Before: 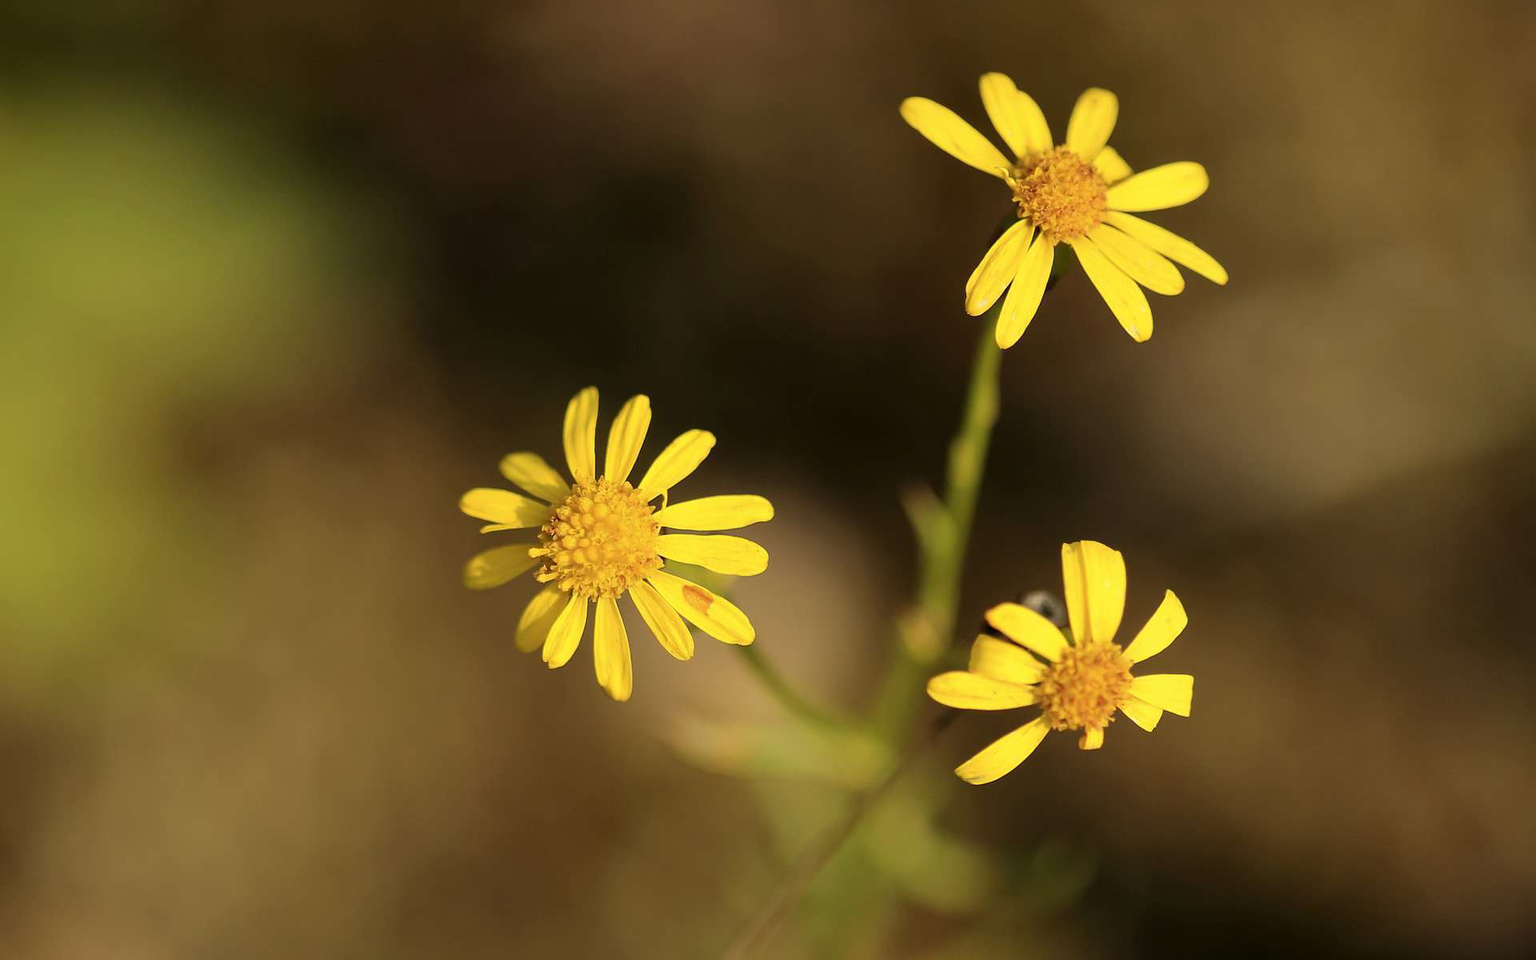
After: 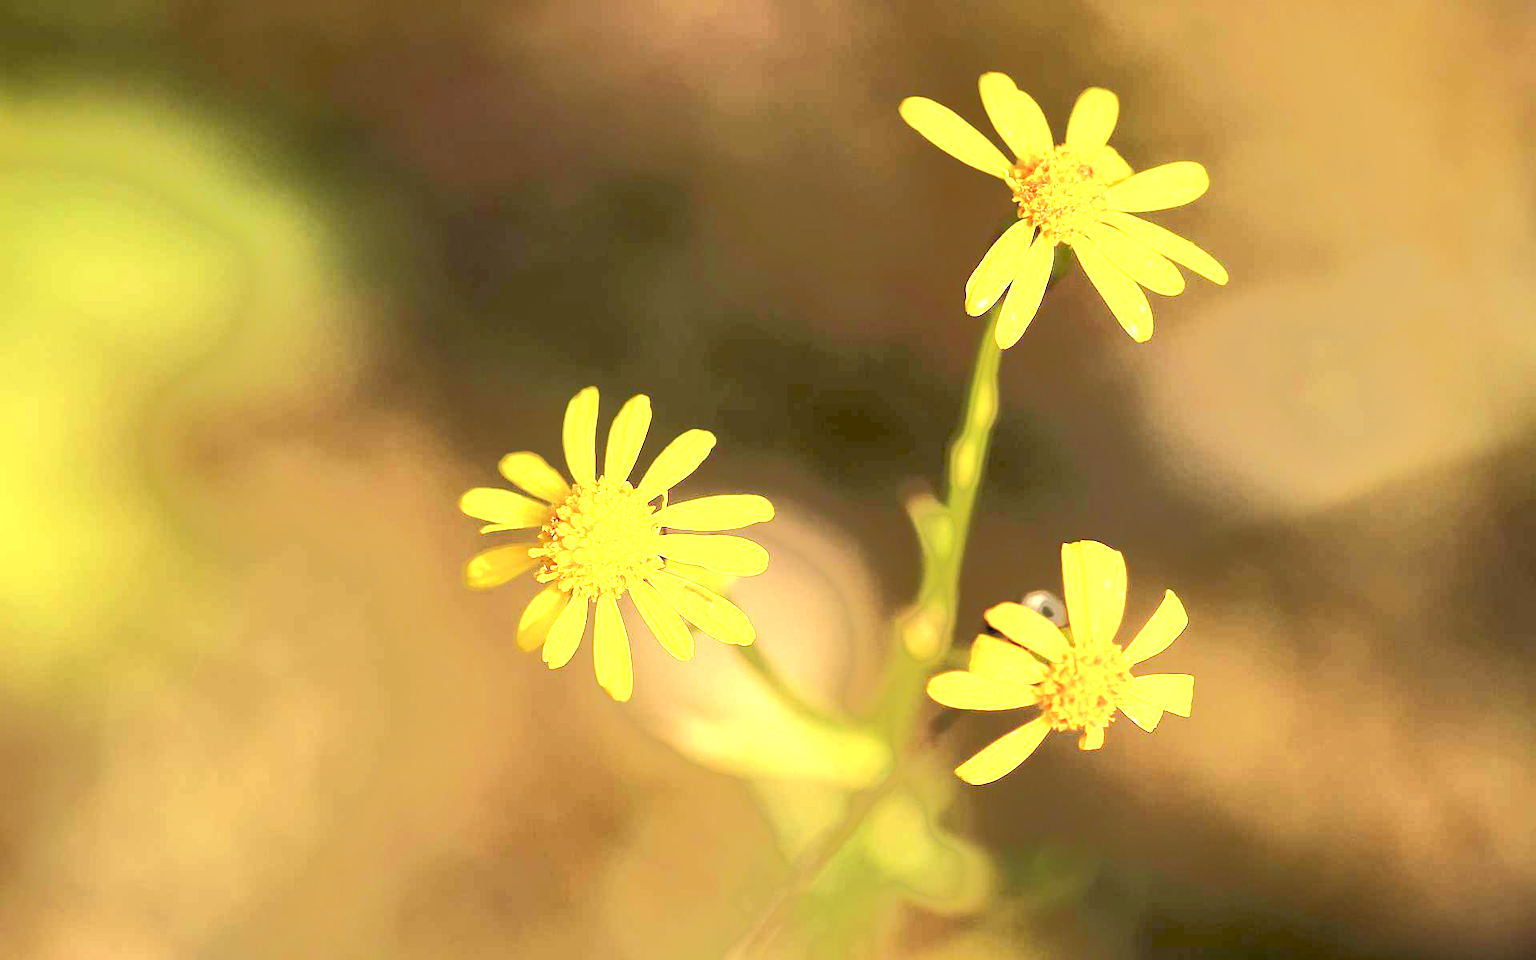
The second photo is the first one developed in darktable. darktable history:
exposure: exposure 2.207 EV, compensate highlight preservation false
tone equalizer: -7 EV -0.63 EV, -6 EV 1 EV, -5 EV -0.45 EV, -4 EV 0.43 EV, -3 EV 0.41 EV, -2 EV 0.15 EV, -1 EV -0.15 EV, +0 EV -0.39 EV, smoothing diameter 25%, edges refinement/feathering 10, preserve details guided filter
